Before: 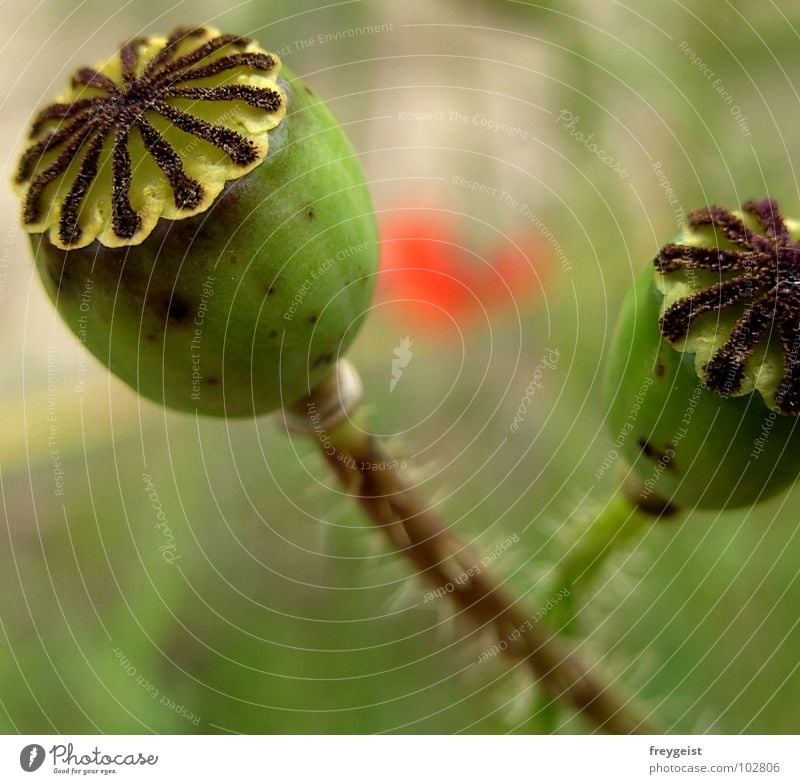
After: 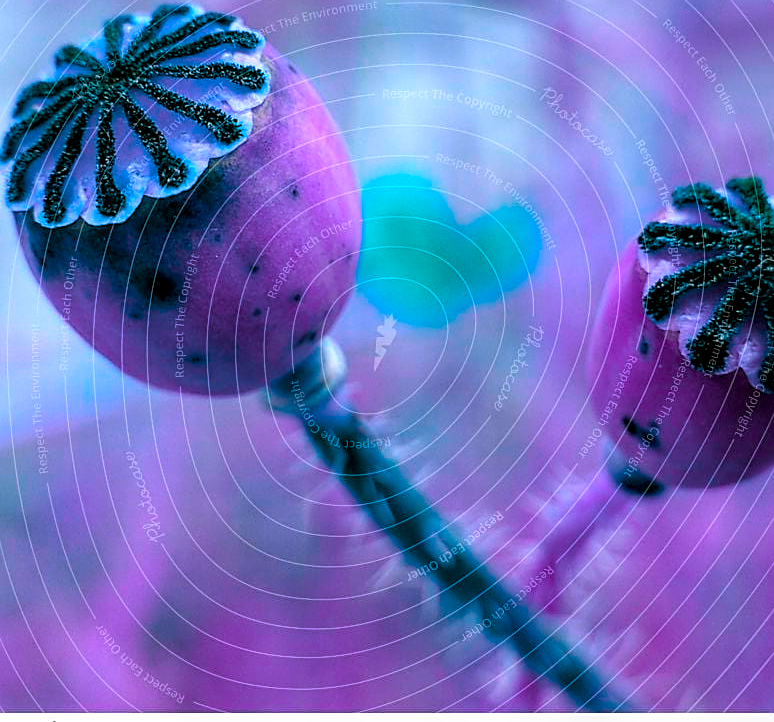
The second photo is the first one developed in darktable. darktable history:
sharpen: on, module defaults
crop: left 2.007%, top 2.82%, right 1.148%, bottom 4.988%
color balance rgb: perceptual saturation grading › global saturation 30.544%, hue shift 178.81°, global vibrance 49.958%, contrast 0.593%
local contrast: on, module defaults
